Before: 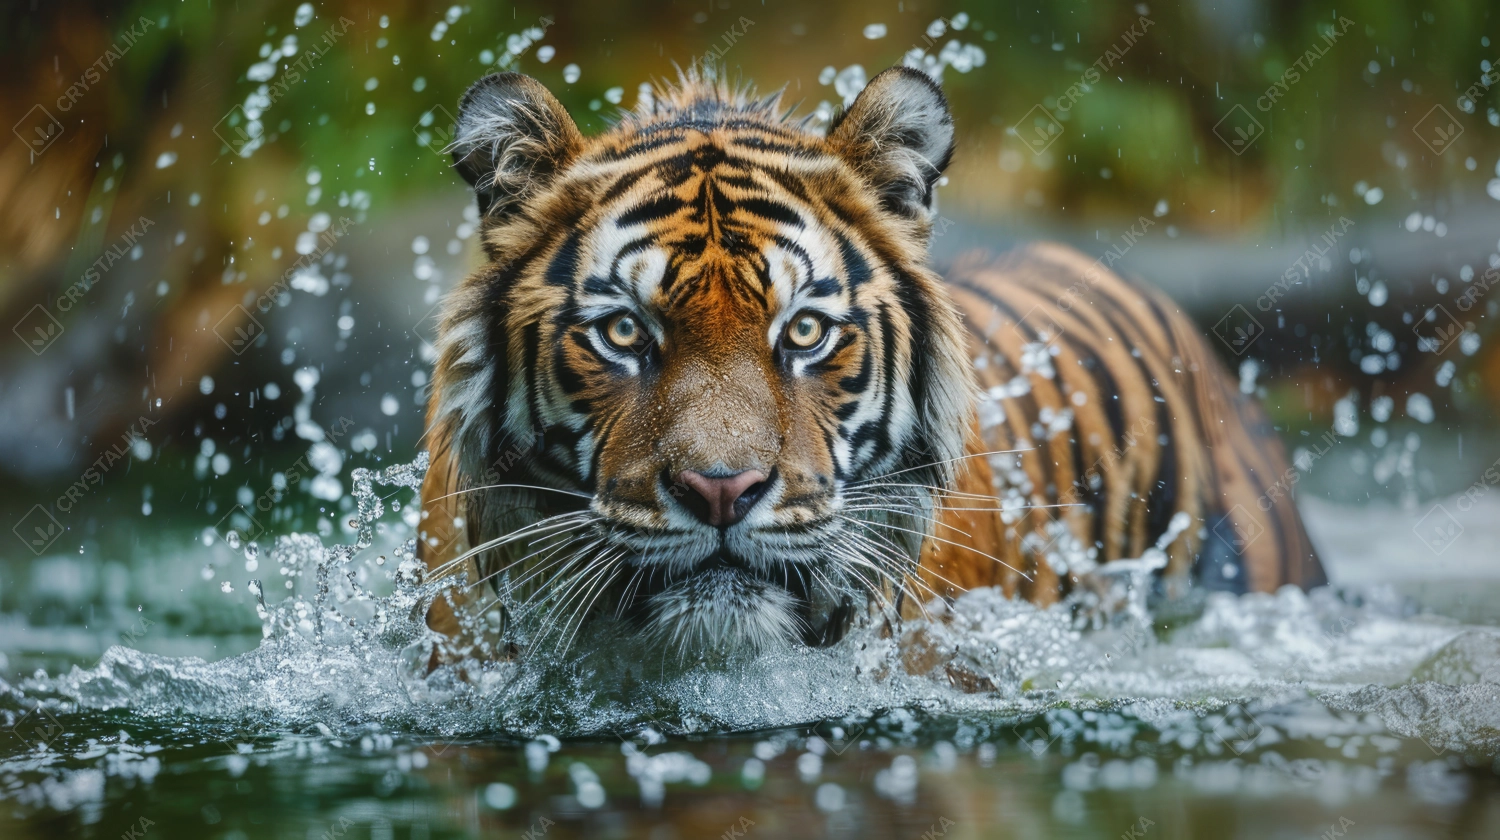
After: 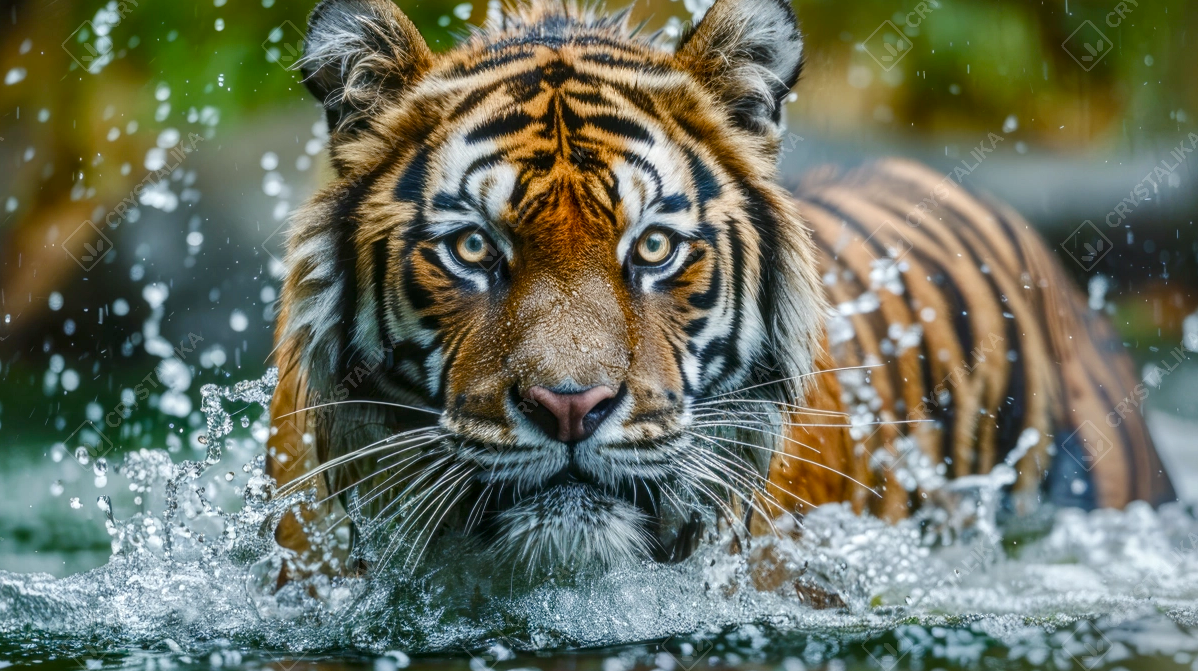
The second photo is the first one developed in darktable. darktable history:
local contrast: detail 130%
crop and rotate: left 10.071%, top 10.071%, right 10.02%, bottom 10.02%
color balance rgb: perceptual saturation grading › global saturation 20%, perceptual saturation grading › highlights -25%, perceptual saturation grading › shadows 25%
